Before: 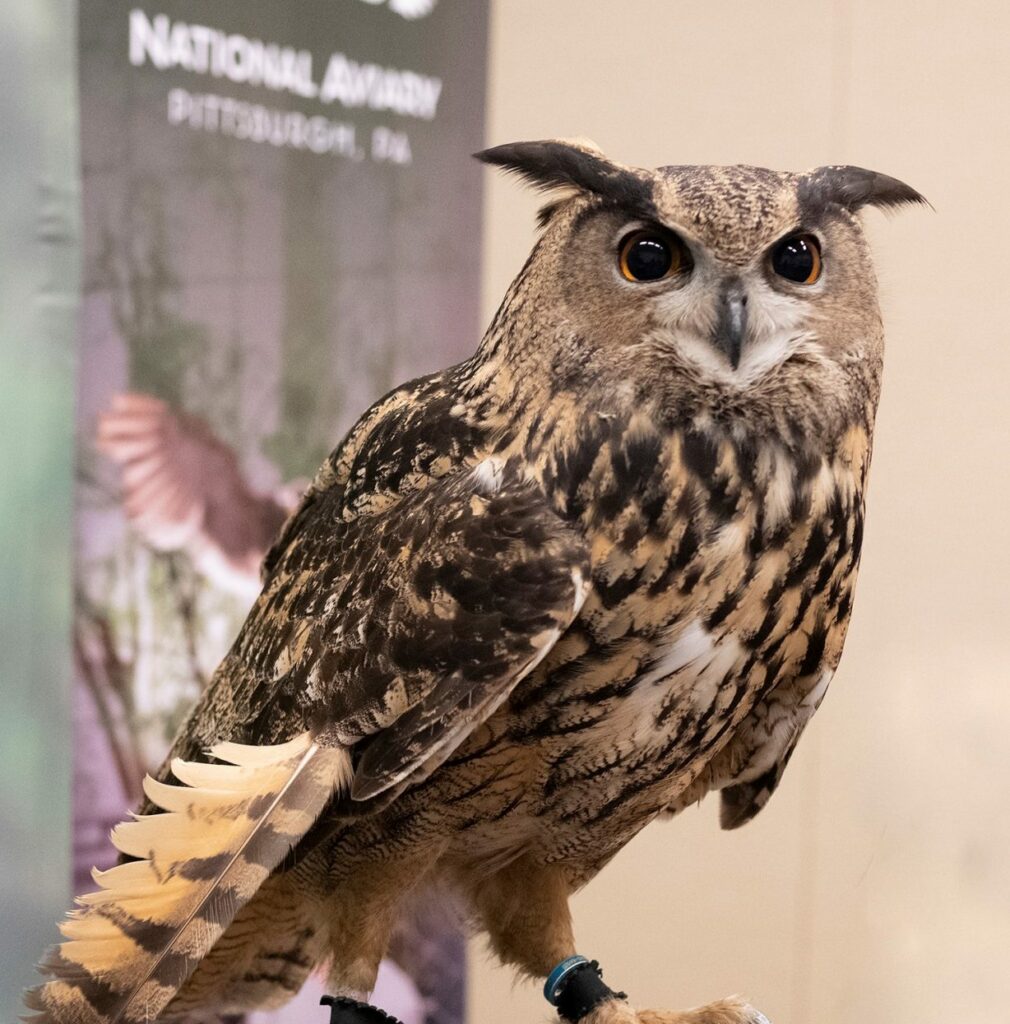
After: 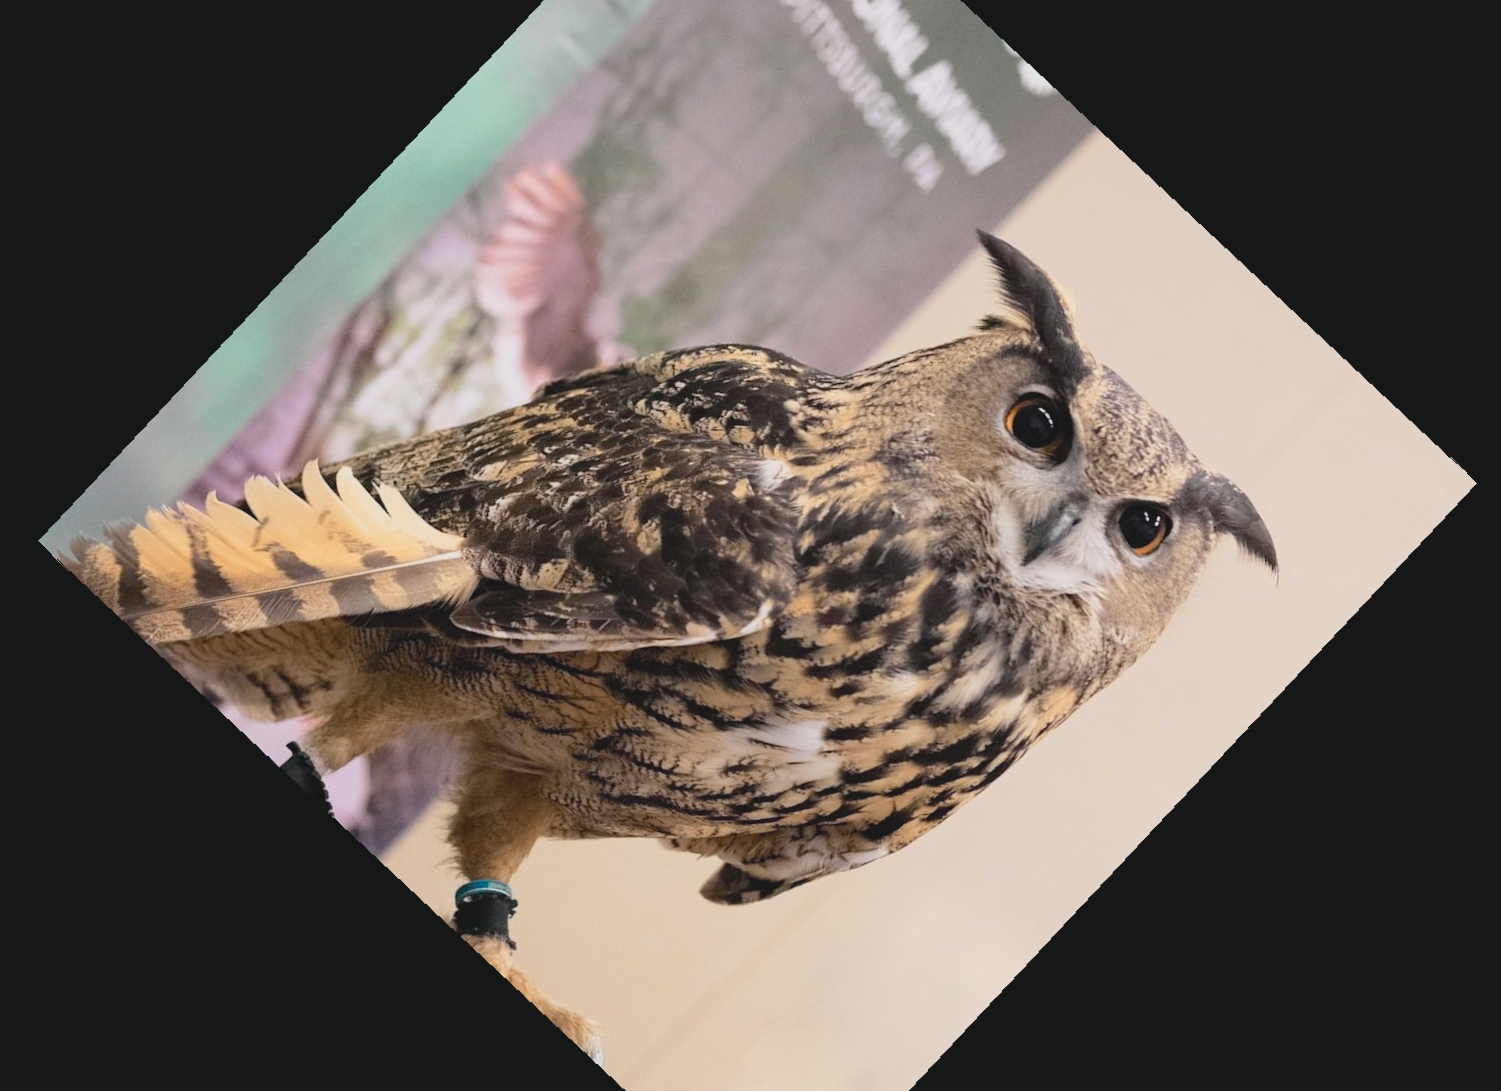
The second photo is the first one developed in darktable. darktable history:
crop and rotate: angle -46.26°, top 16.234%, right 0.912%, bottom 11.704%
contrast brightness saturation: contrast -0.15, brightness 0.05, saturation -0.12
rotate and perspective: rotation -3.18°, automatic cropping off
tone curve: curves: ch0 [(0, 0.029) (0.099, 0.082) (0.264, 0.253) (0.447, 0.481) (0.678, 0.721) (0.828, 0.857) (0.992, 0.94)]; ch1 [(0, 0) (0.311, 0.266) (0.411, 0.374) (0.481, 0.458) (0.501, 0.499) (0.514, 0.512) (0.575, 0.577) (0.643, 0.648) (0.682, 0.674) (0.802, 0.812) (1, 1)]; ch2 [(0, 0) (0.259, 0.207) (0.323, 0.311) (0.376, 0.353) (0.463, 0.456) (0.498, 0.498) (0.524, 0.512) (0.574, 0.582) (0.648, 0.653) (0.768, 0.728) (1, 1)], color space Lab, independent channels, preserve colors none
